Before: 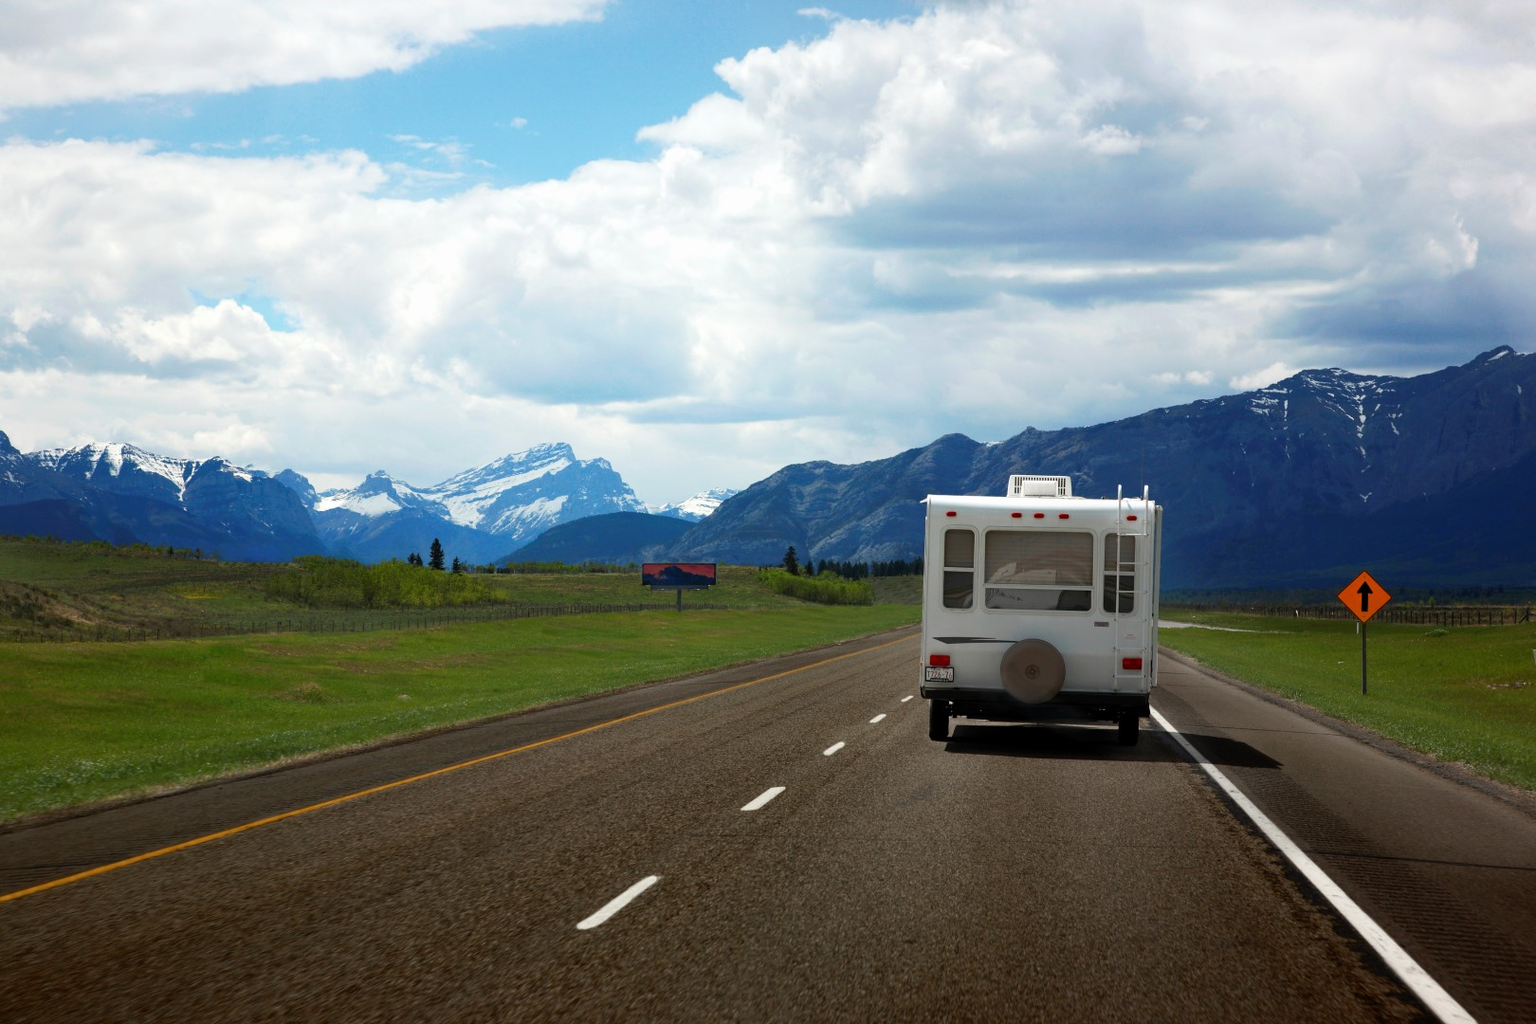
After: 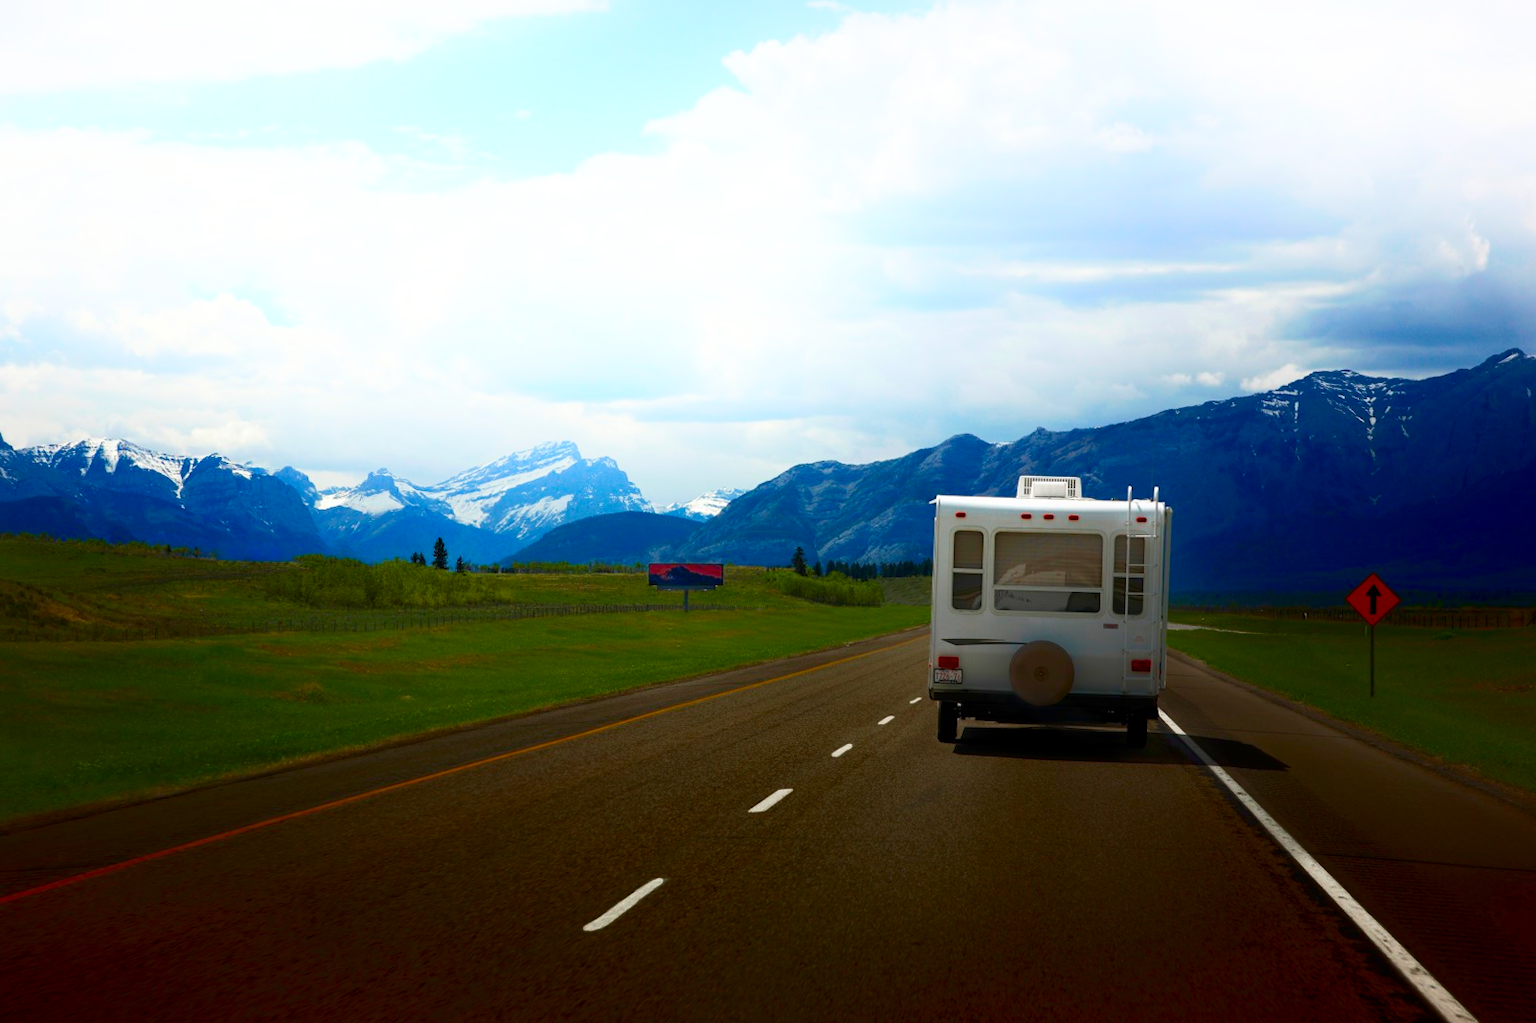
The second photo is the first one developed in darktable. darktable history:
rotate and perspective: rotation 0.174°, lens shift (vertical) 0.013, lens shift (horizontal) 0.019, shear 0.001, automatic cropping original format, crop left 0.007, crop right 0.991, crop top 0.016, crop bottom 0.997
shadows and highlights: shadows -90, highlights 90, soften with gaussian
color balance rgb: perceptual saturation grading › global saturation 35%, perceptual saturation grading › highlights -25%, perceptual saturation grading › shadows 50%
velvia: on, module defaults
